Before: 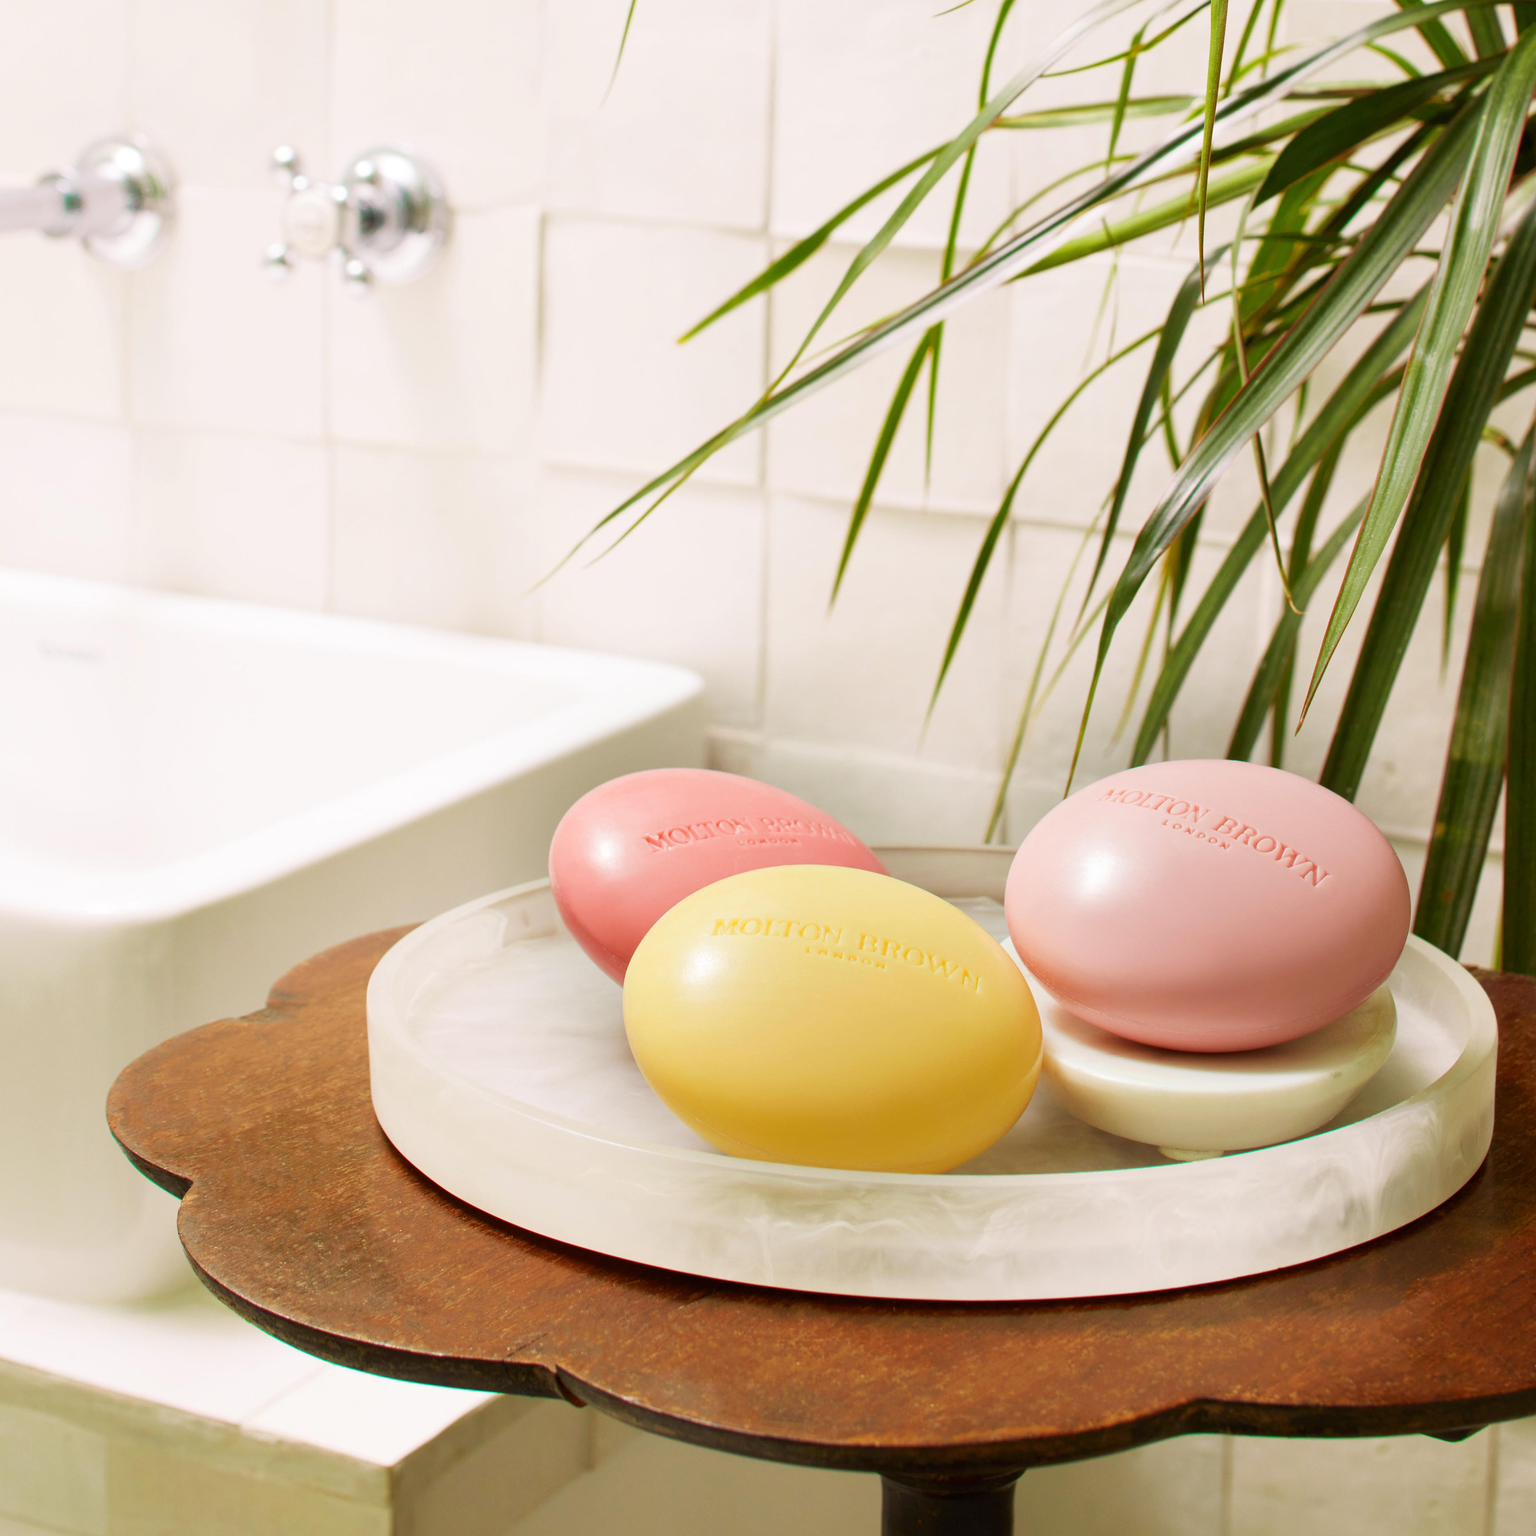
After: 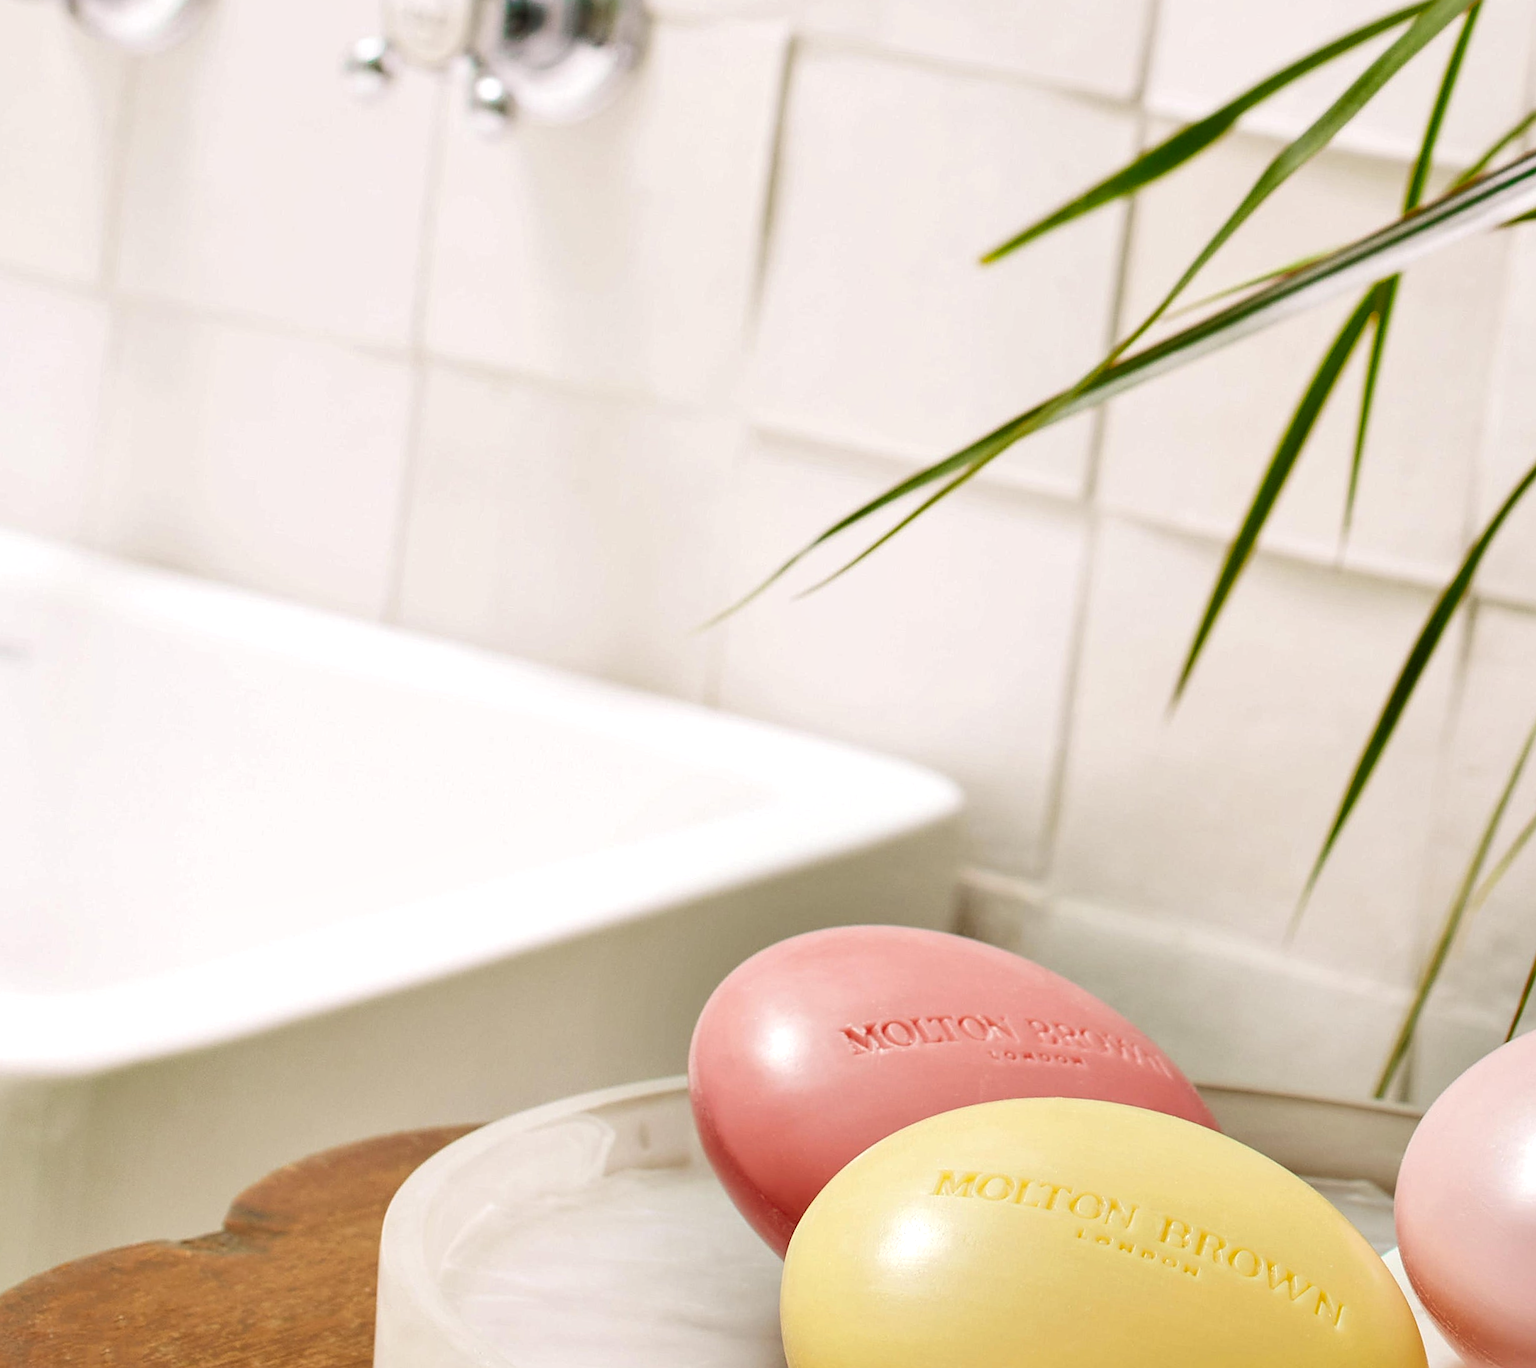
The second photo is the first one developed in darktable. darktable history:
shadows and highlights: shadows 31.45, highlights -32.14, soften with gaussian
crop and rotate: angle -6.29°, left 2.115%, top 6.972%, right 27.693%, bottom 30.524%
local contrast: highlights 127%, shadows 130%, detail 139%, midtone range 0.255
sharpen: on, module defaults
